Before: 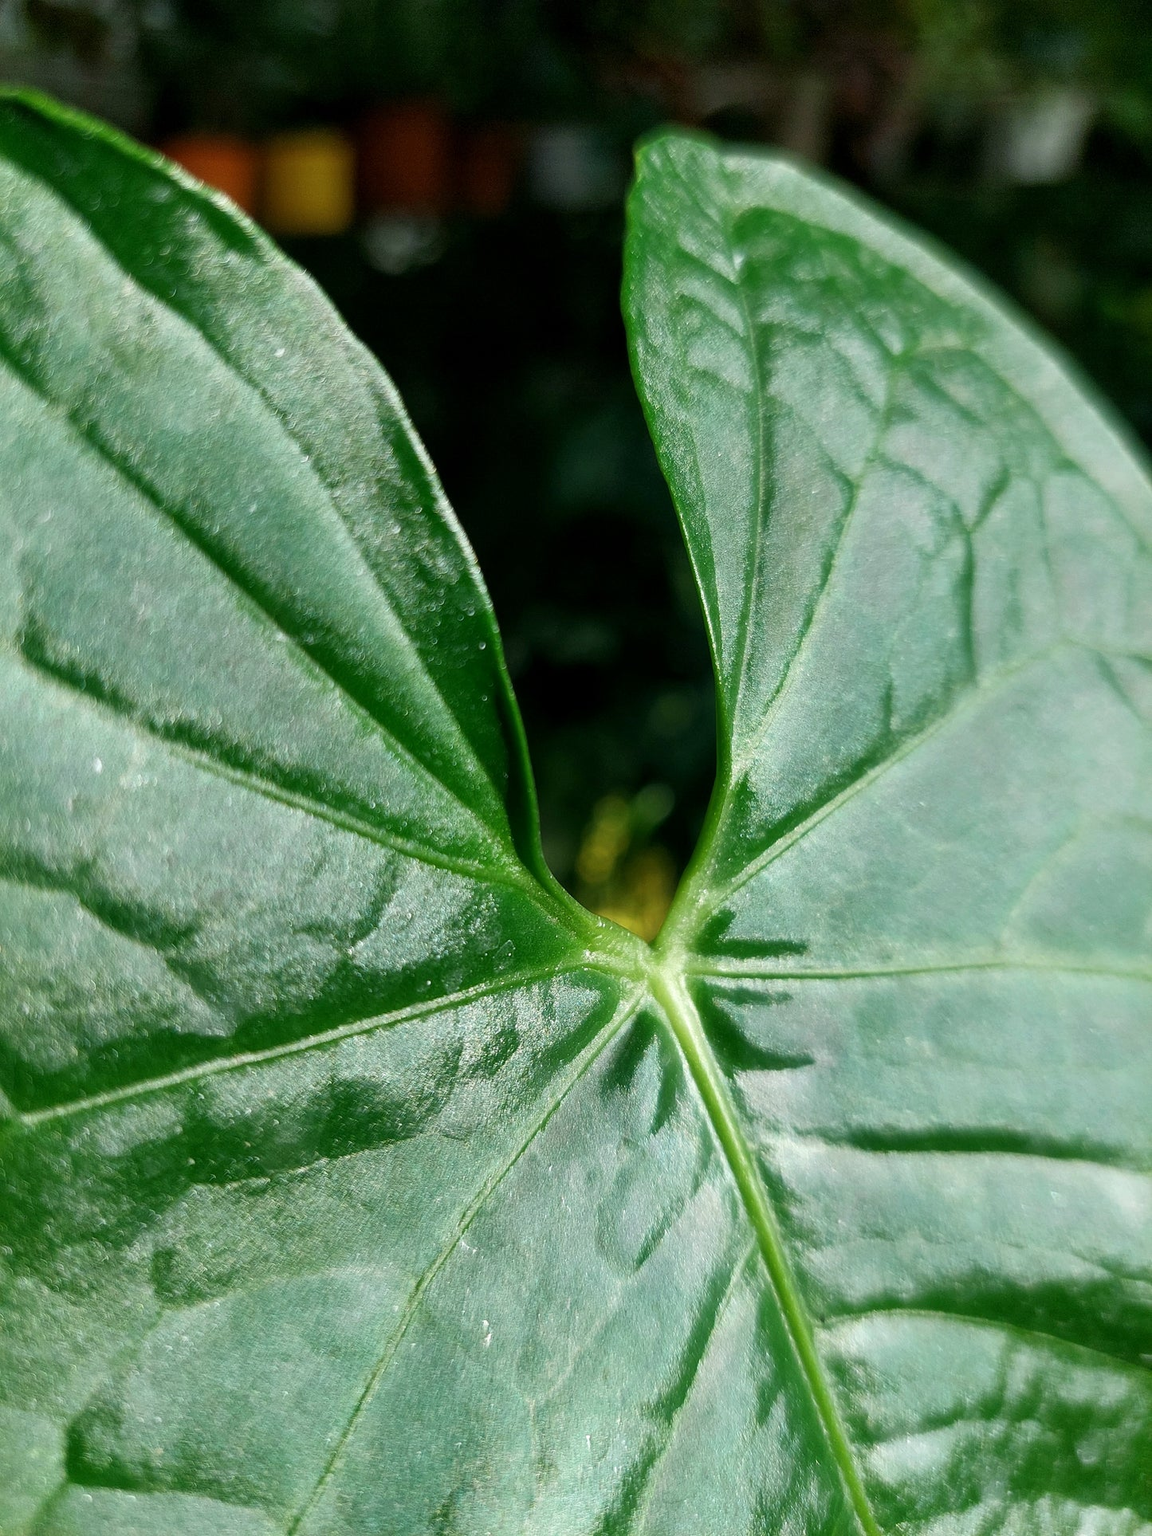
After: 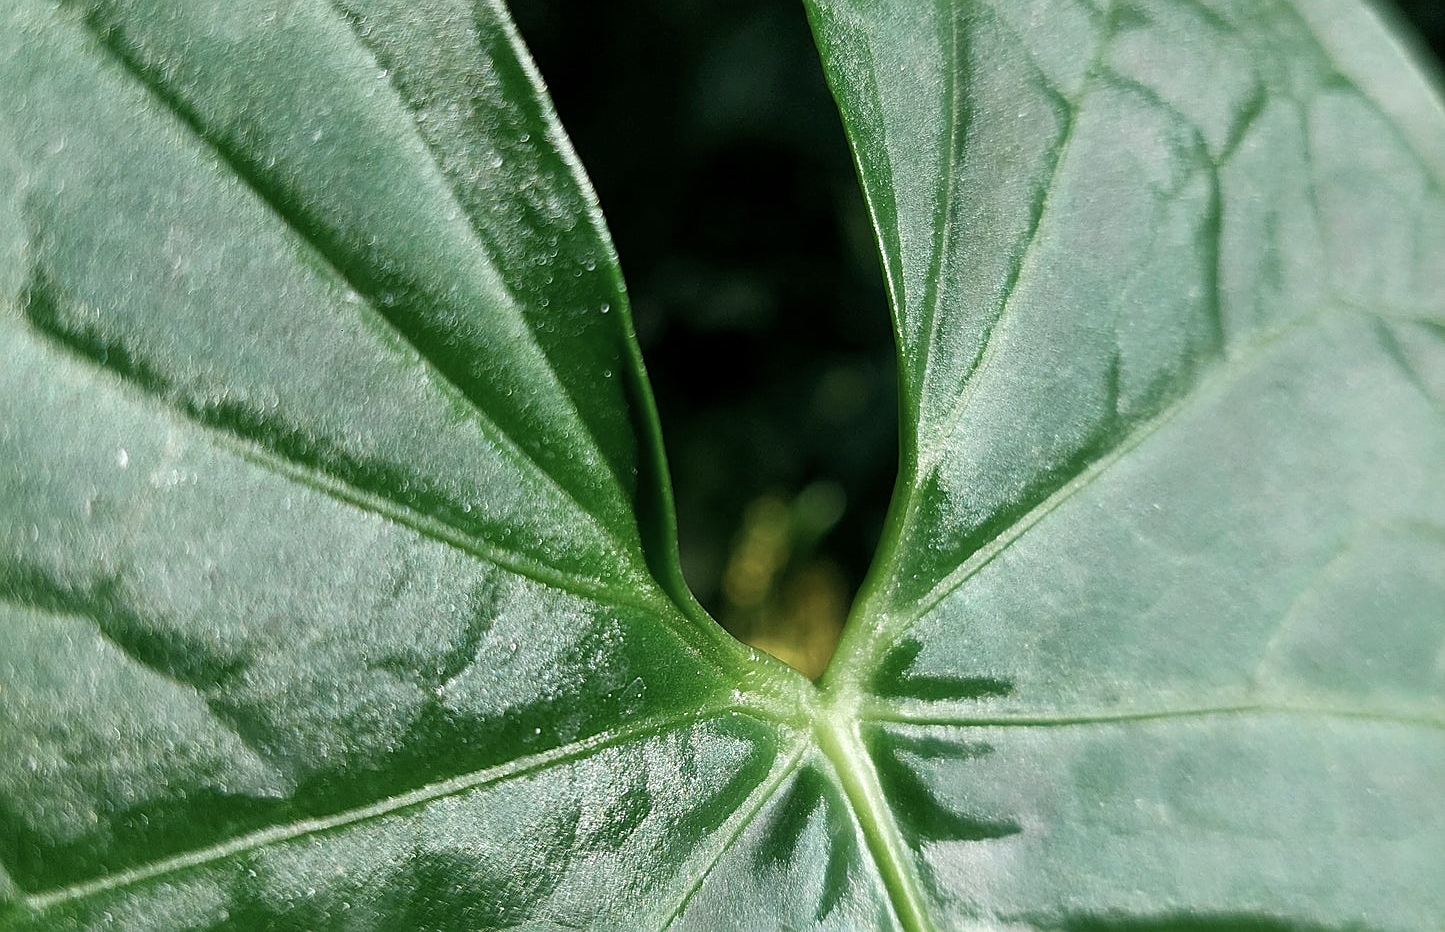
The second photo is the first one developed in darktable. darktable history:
color correction: saturation 0.8
crop and rotate: top 26.056%, bottom 25.543%
sharpen: on, module defaults
